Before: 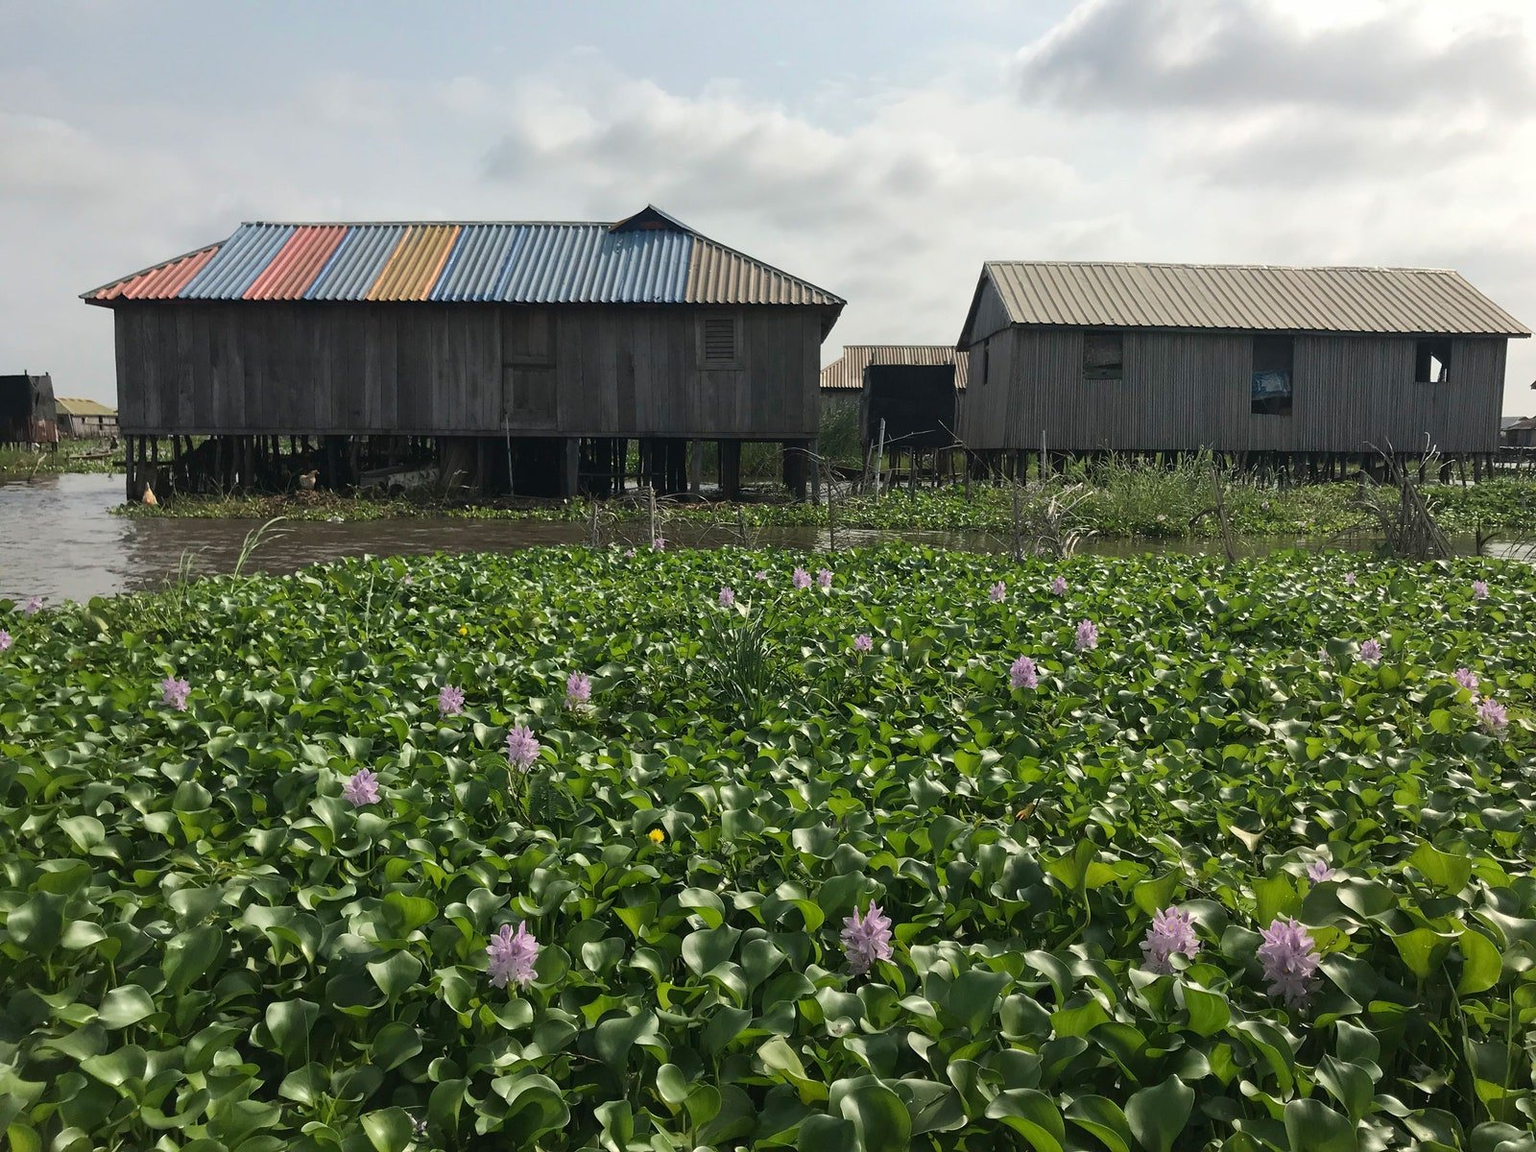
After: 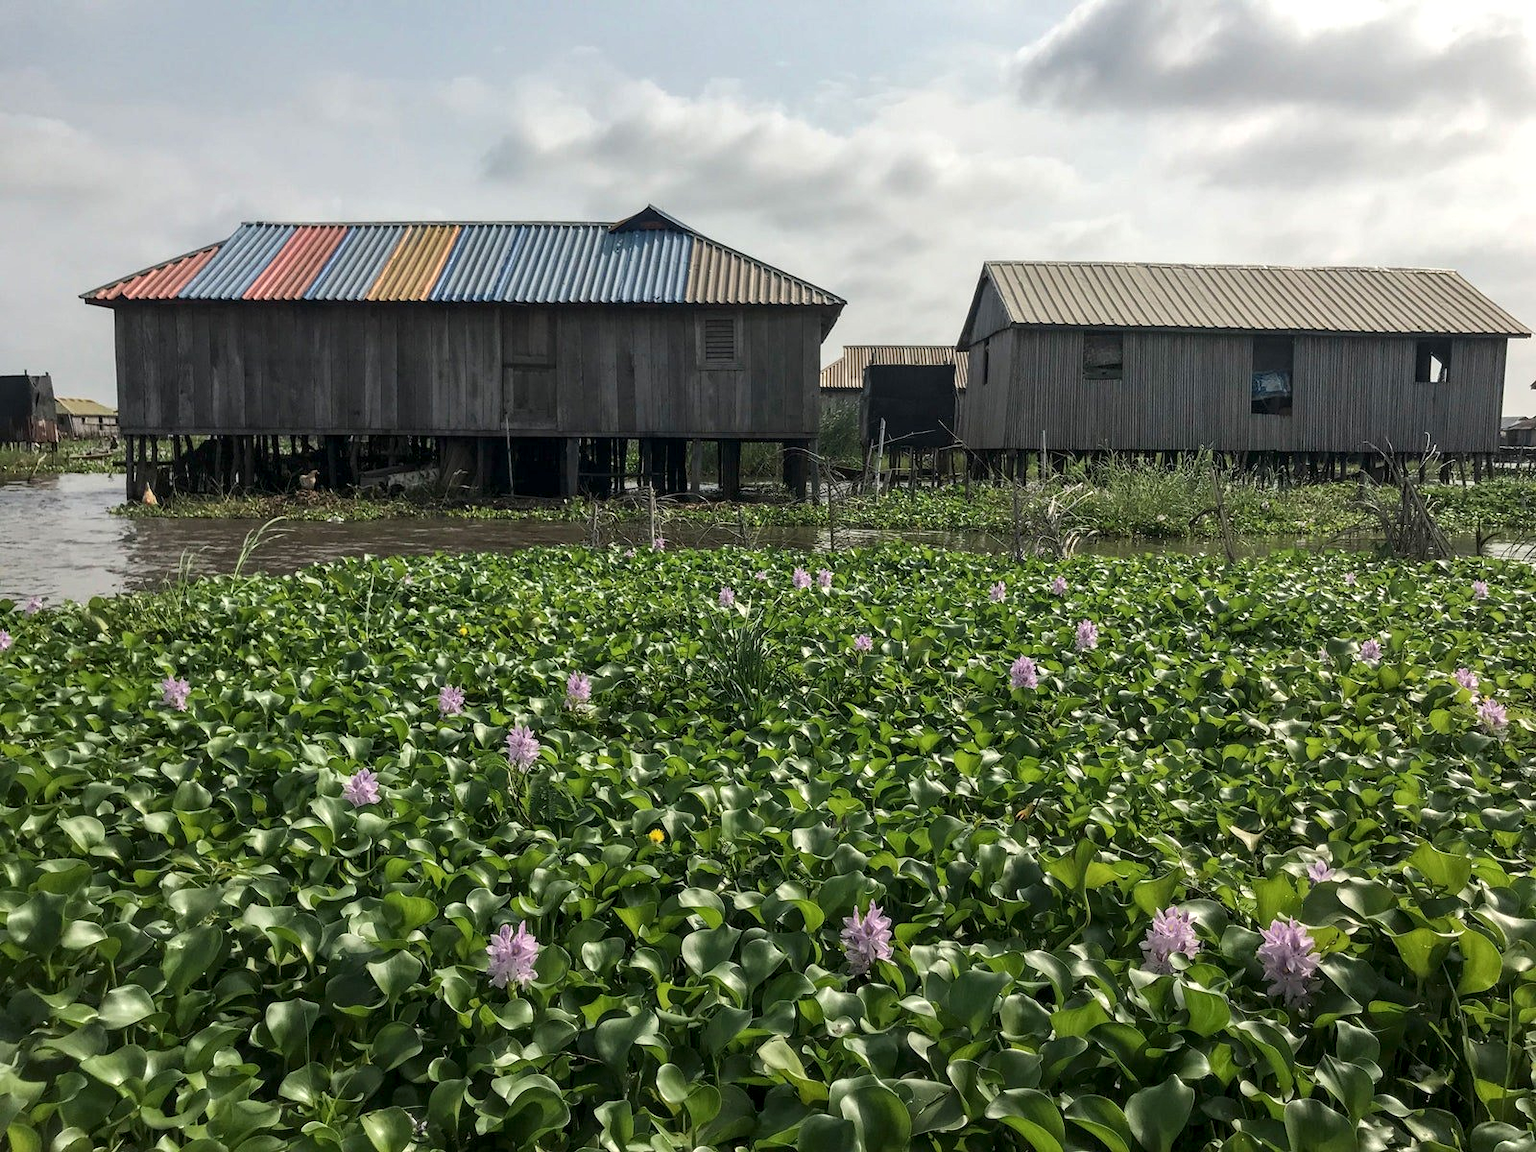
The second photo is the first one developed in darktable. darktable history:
local contrast: highlights 62%, detail 143%, midtone range 0.431
